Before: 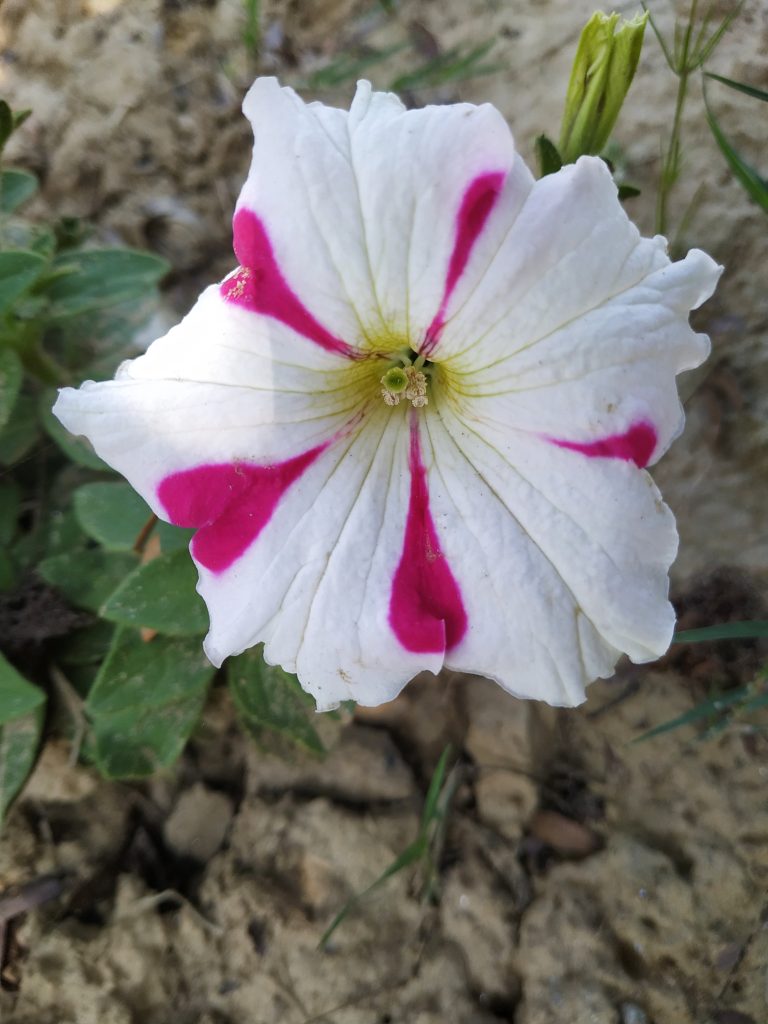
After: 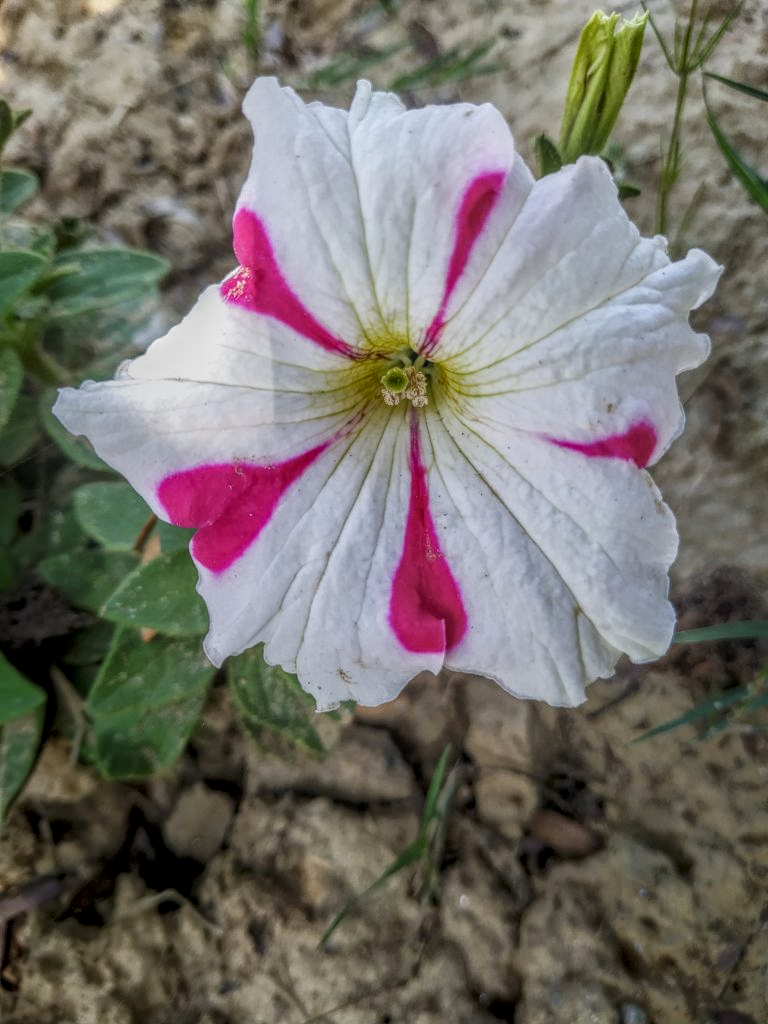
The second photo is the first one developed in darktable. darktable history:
tone equalizer: on, module defaults
shadows and highlights: shadows -88.03, highlights -35.45, shadows color adjustment 99.15%, highlights color adjustment 0%, soften with gaussian
local contrast: highlights 0%, shadows 0%, detail 200%, midtone range 0.25
